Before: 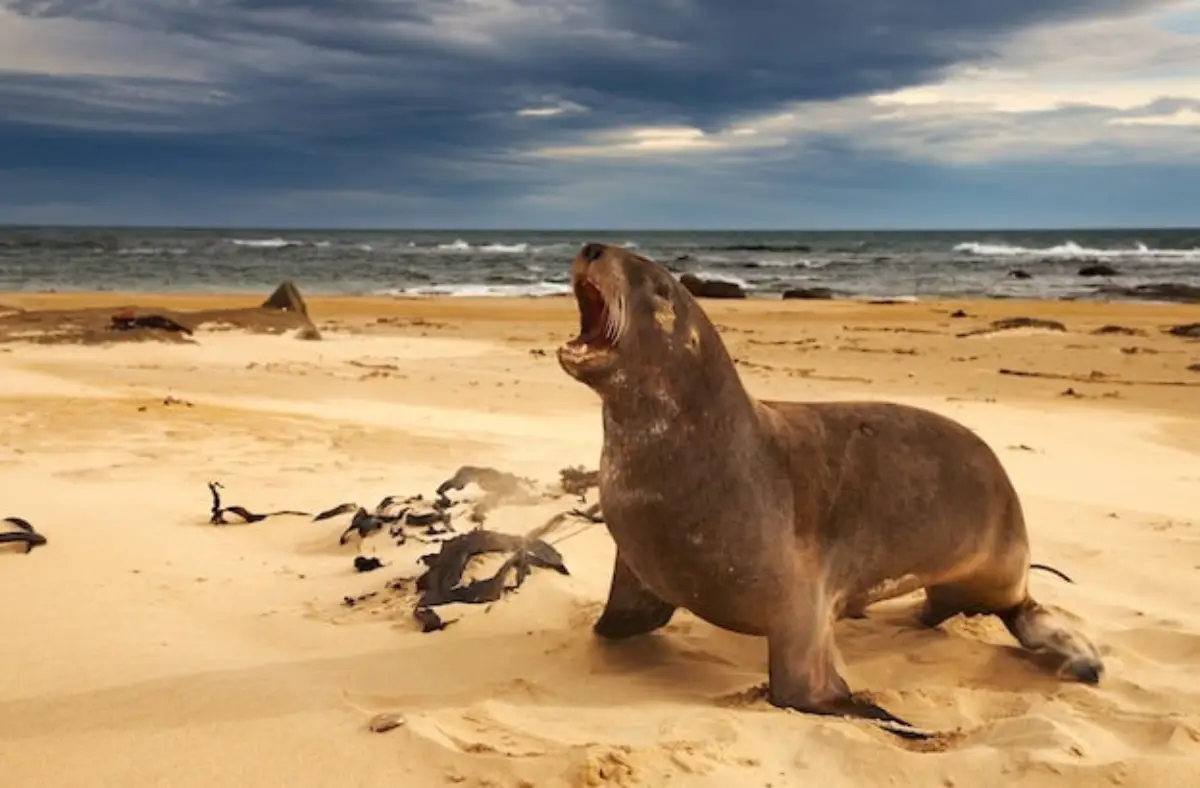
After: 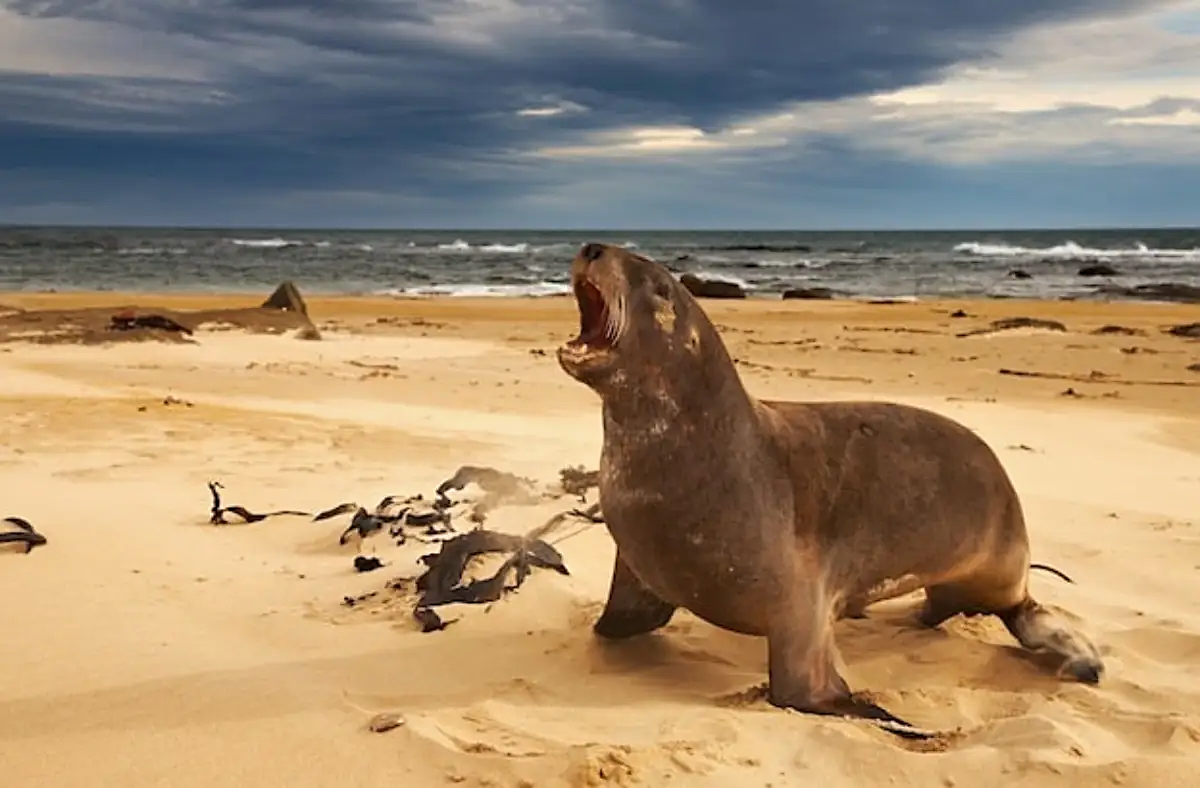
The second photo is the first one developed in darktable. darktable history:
tone equalizer: -7 EV 0.177 EV, -6 EV 0.097 EV, -5 EV 0.078 EV, -4 EV 0.021 EV, -2 EV -0.029 EV, -1 EV -0.021 EV, +0 EV -0.085 EV
sharpen: on, module defaults
